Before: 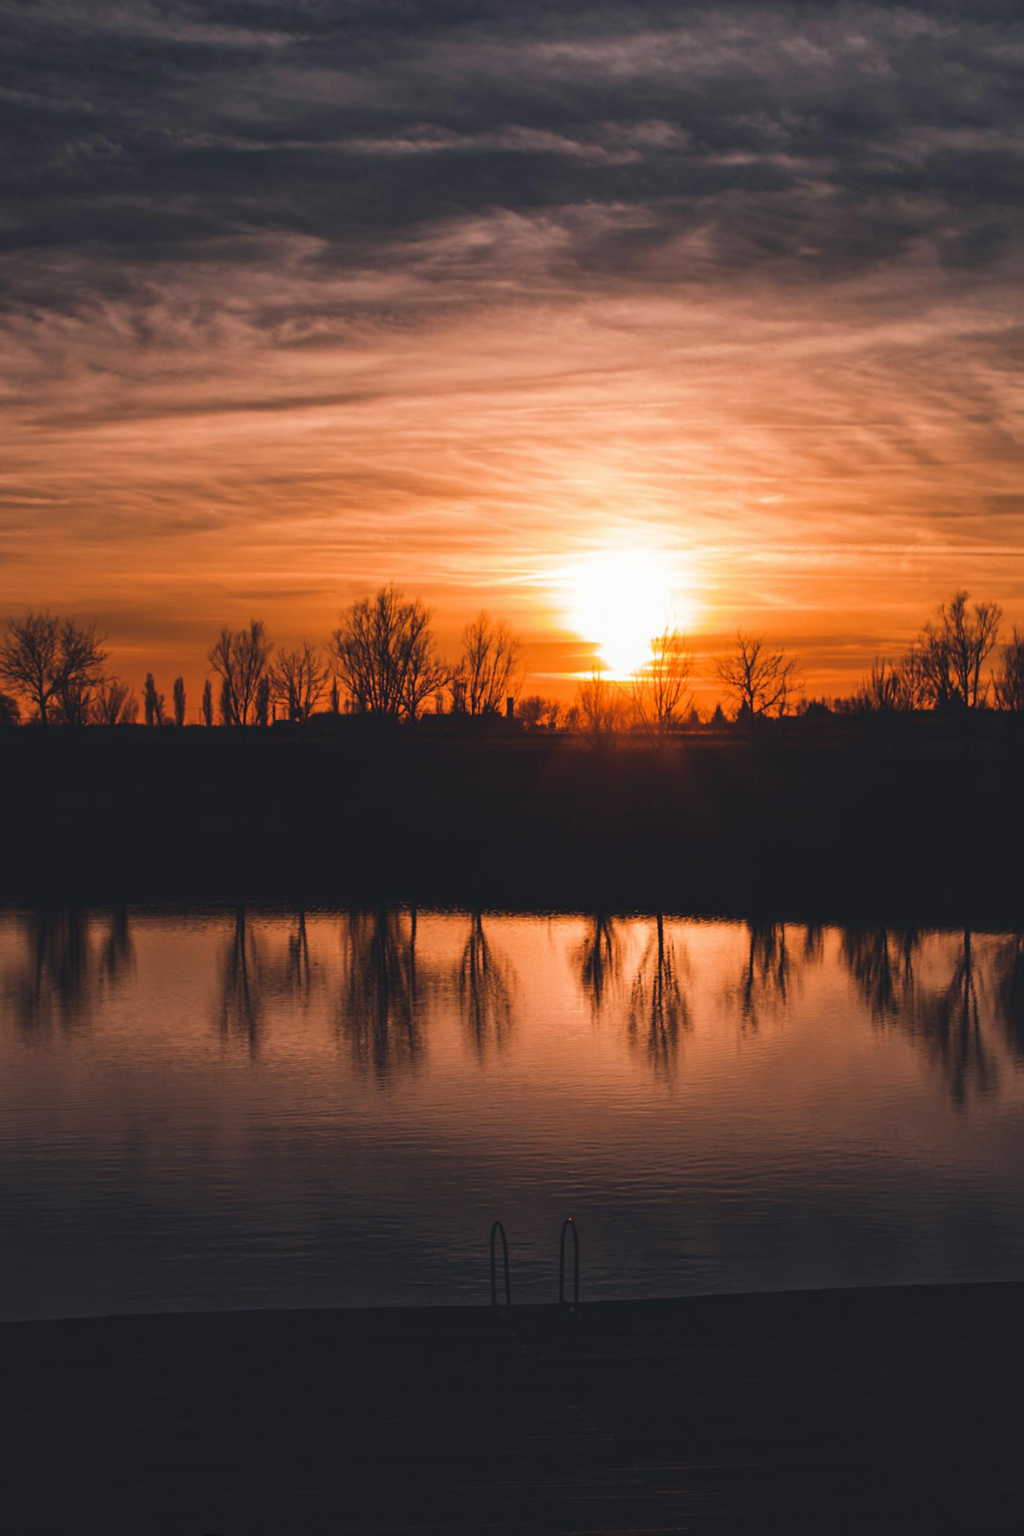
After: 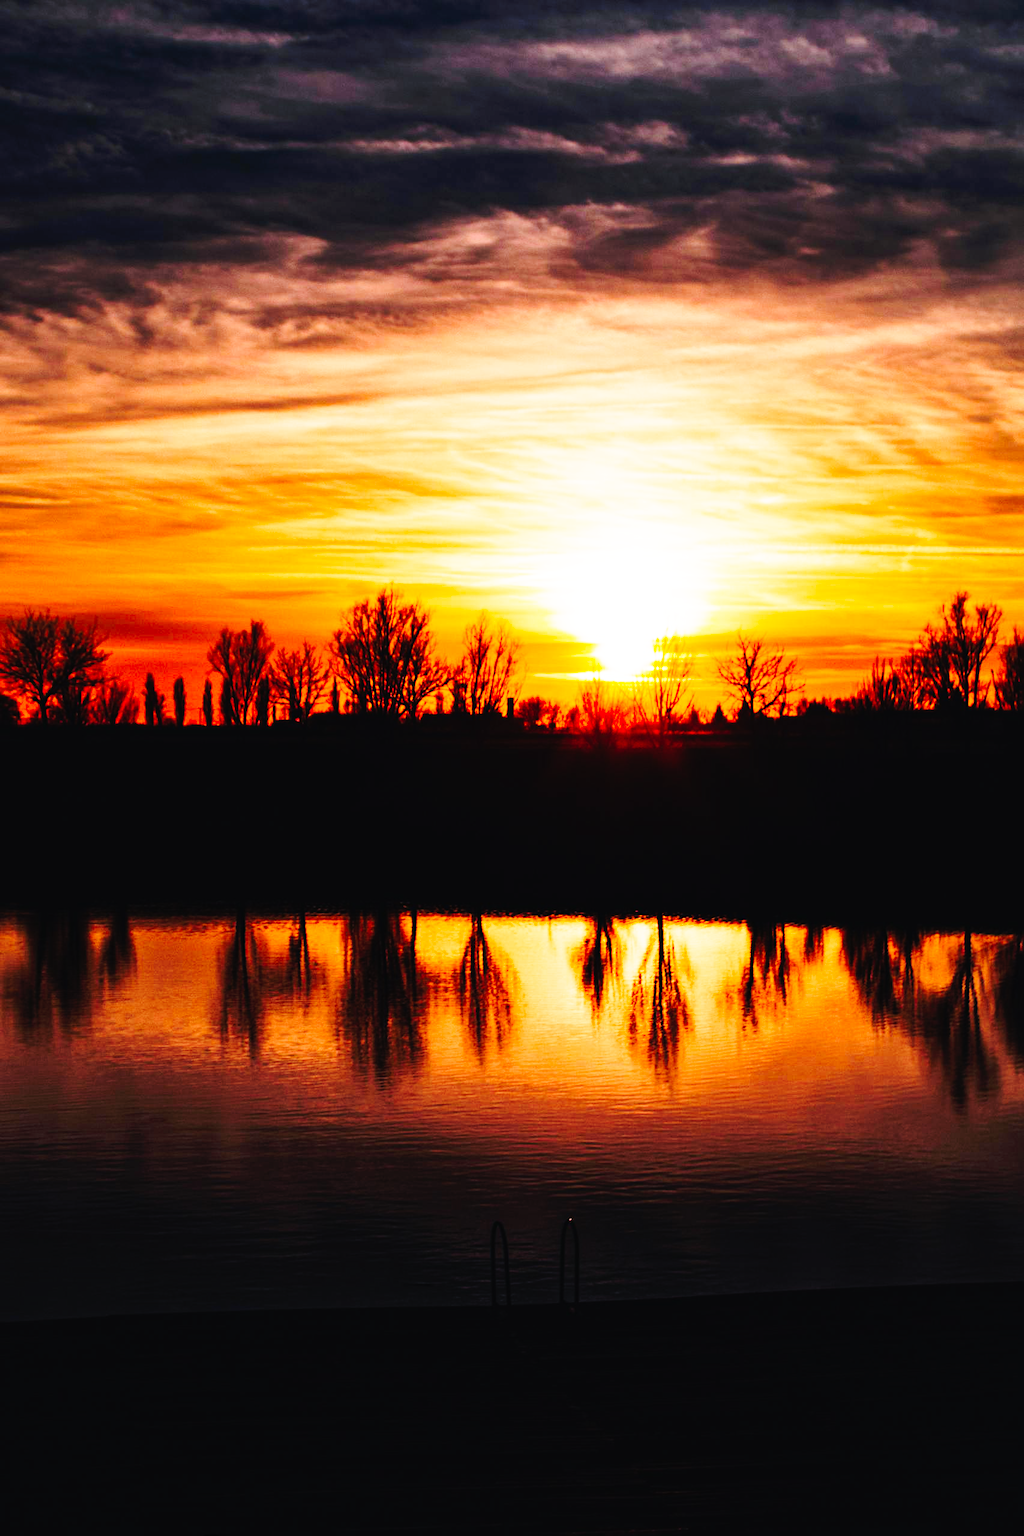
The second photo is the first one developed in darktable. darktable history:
base curve: curves: ch0 [(0, 0) (0.028, 0.03) (0.121, 0.232) (0.46, 0.748) (0.859, 0.968) (1, 1)], preserve colors none
tone curve: curves: ch0 [(0, 0) (0.003, 0.003) (0.011, 0.005) (0.025, 0.005) (0.044, 0.008) (0.069, 0.015) (0.1, 0.023) (0.136, 0.032) (0.177, 0.046) (0.224, 0.072) (0.277, 0.124) (0.335, 0.174) (0.399, 0.253) (0.468, 0.365) (0.543, 0.519) (0.623, 0.675) (0.709, 0.805) (0.801, 0.908) (0.898, 0.97) (1, 1)], preserve colors none
